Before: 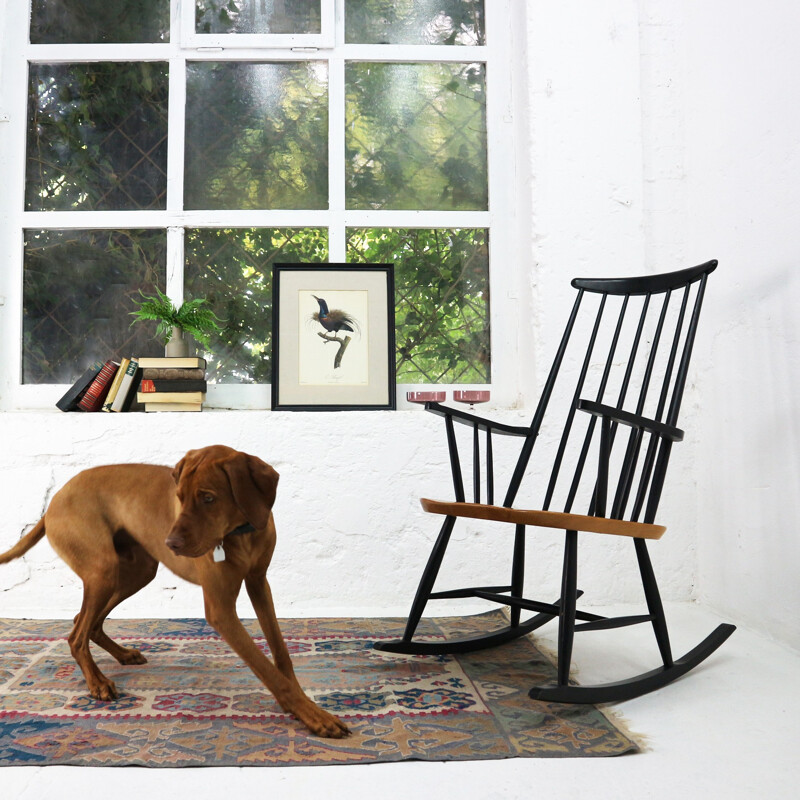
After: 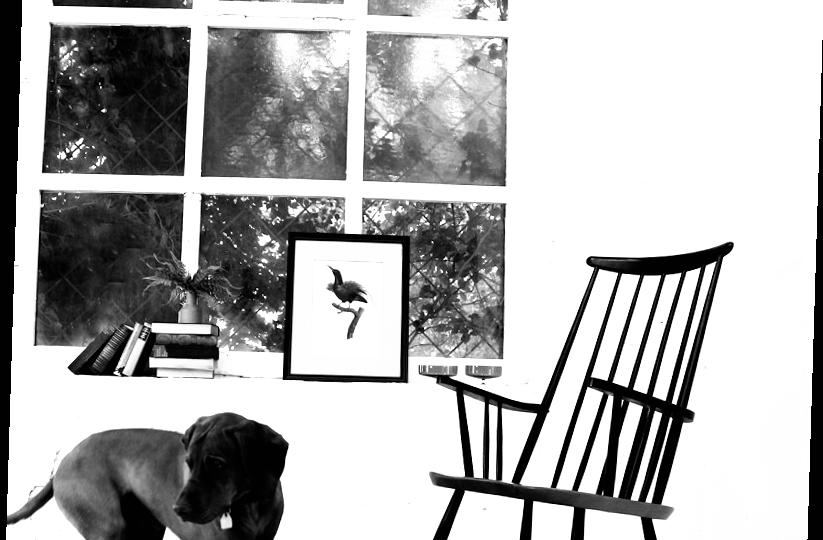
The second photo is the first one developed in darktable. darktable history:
filmic rgb: black relative exposure -8.2 EV, white relative exposure 2.2 EV, threshold 3 EV, hardness 7.11, latitude 85.74%, contrast 1.696, highlights saturation mix -4%, shadows ↔ highlights balance -2.69%, preserve chrominance no, color science v5 (2021), contrast in shadows safe, contrast in highlights safe, enable highlight reconstruction true
rotate and perspective: rotation 1.72°, automatic cropping off
crop and rotate: top 4.848%, bottom 29.503%
color calibration: output gray [0.267, 0.423, 0.261, 0], illuminant same as pipeline (D50), adaptation none (bypass)
